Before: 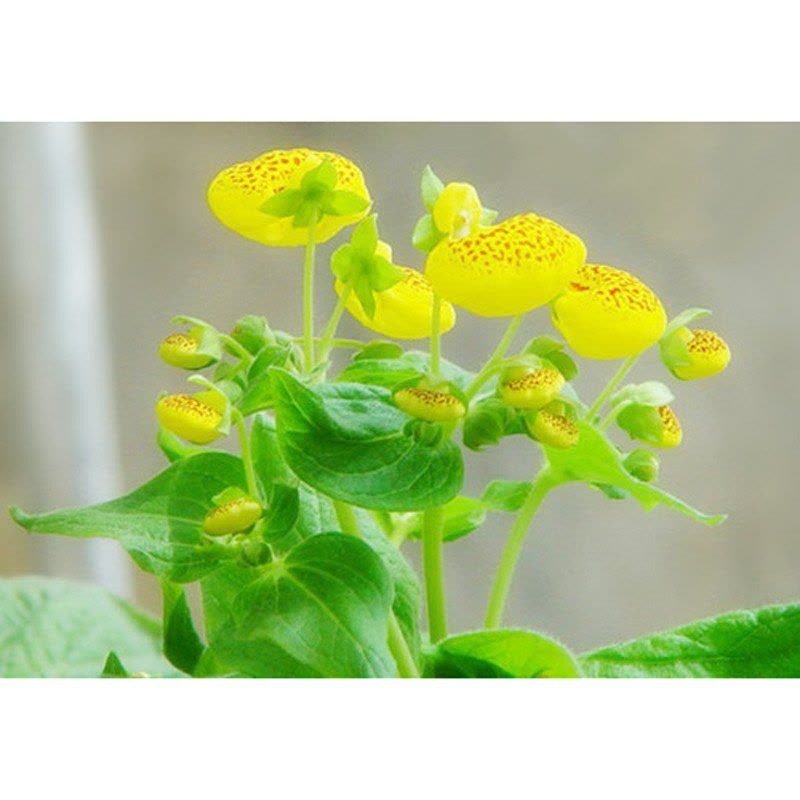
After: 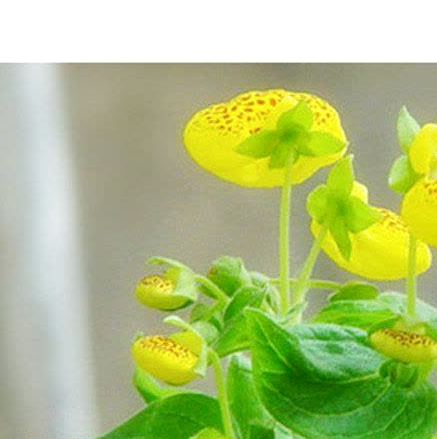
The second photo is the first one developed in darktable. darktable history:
local contrast: mode bilateral grid, contrast 20, coarseness 50, detail 120%, midtone range 0.2
crop and rotate: left 3.047%, top 7.509%, right 42.236%, bottom 37.598%
